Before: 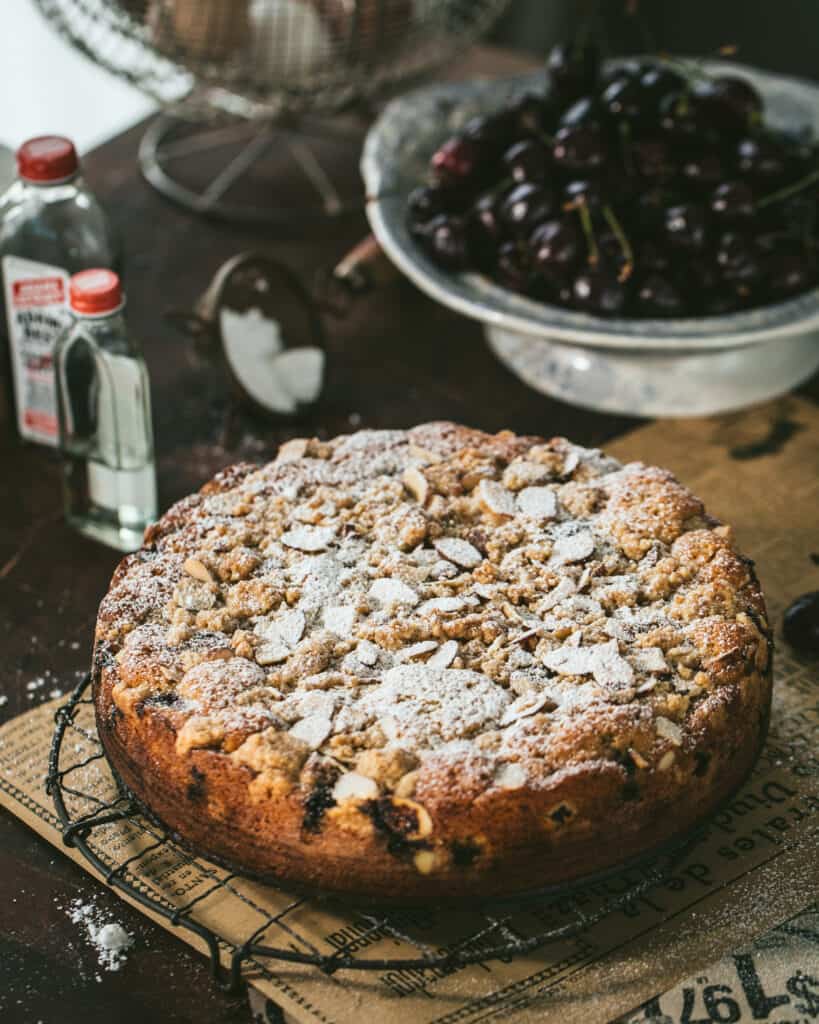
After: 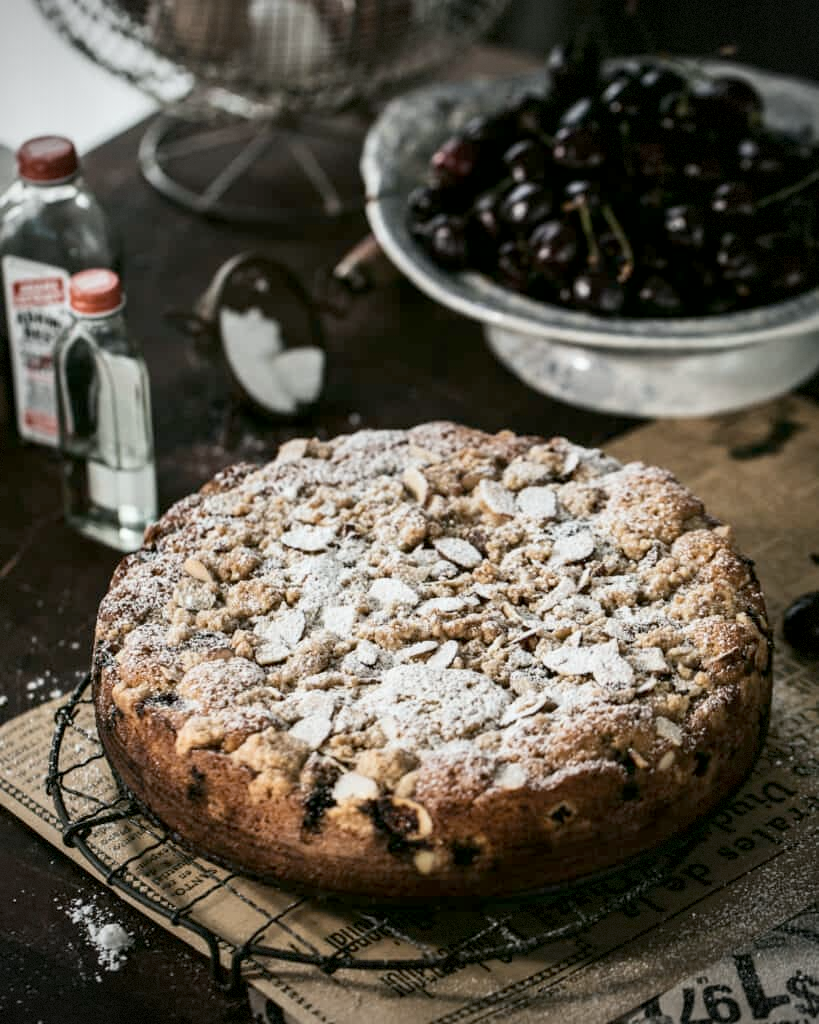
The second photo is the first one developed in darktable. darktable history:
contrast brightness saturation: contrast 0.103, saturation -0.36
vignetting: fall-off radius 60.98%, dithering 8-bit output, unbound false
exposure: black level correction 0.009, exposure 0.017 EV, compensate highlight preservation false
